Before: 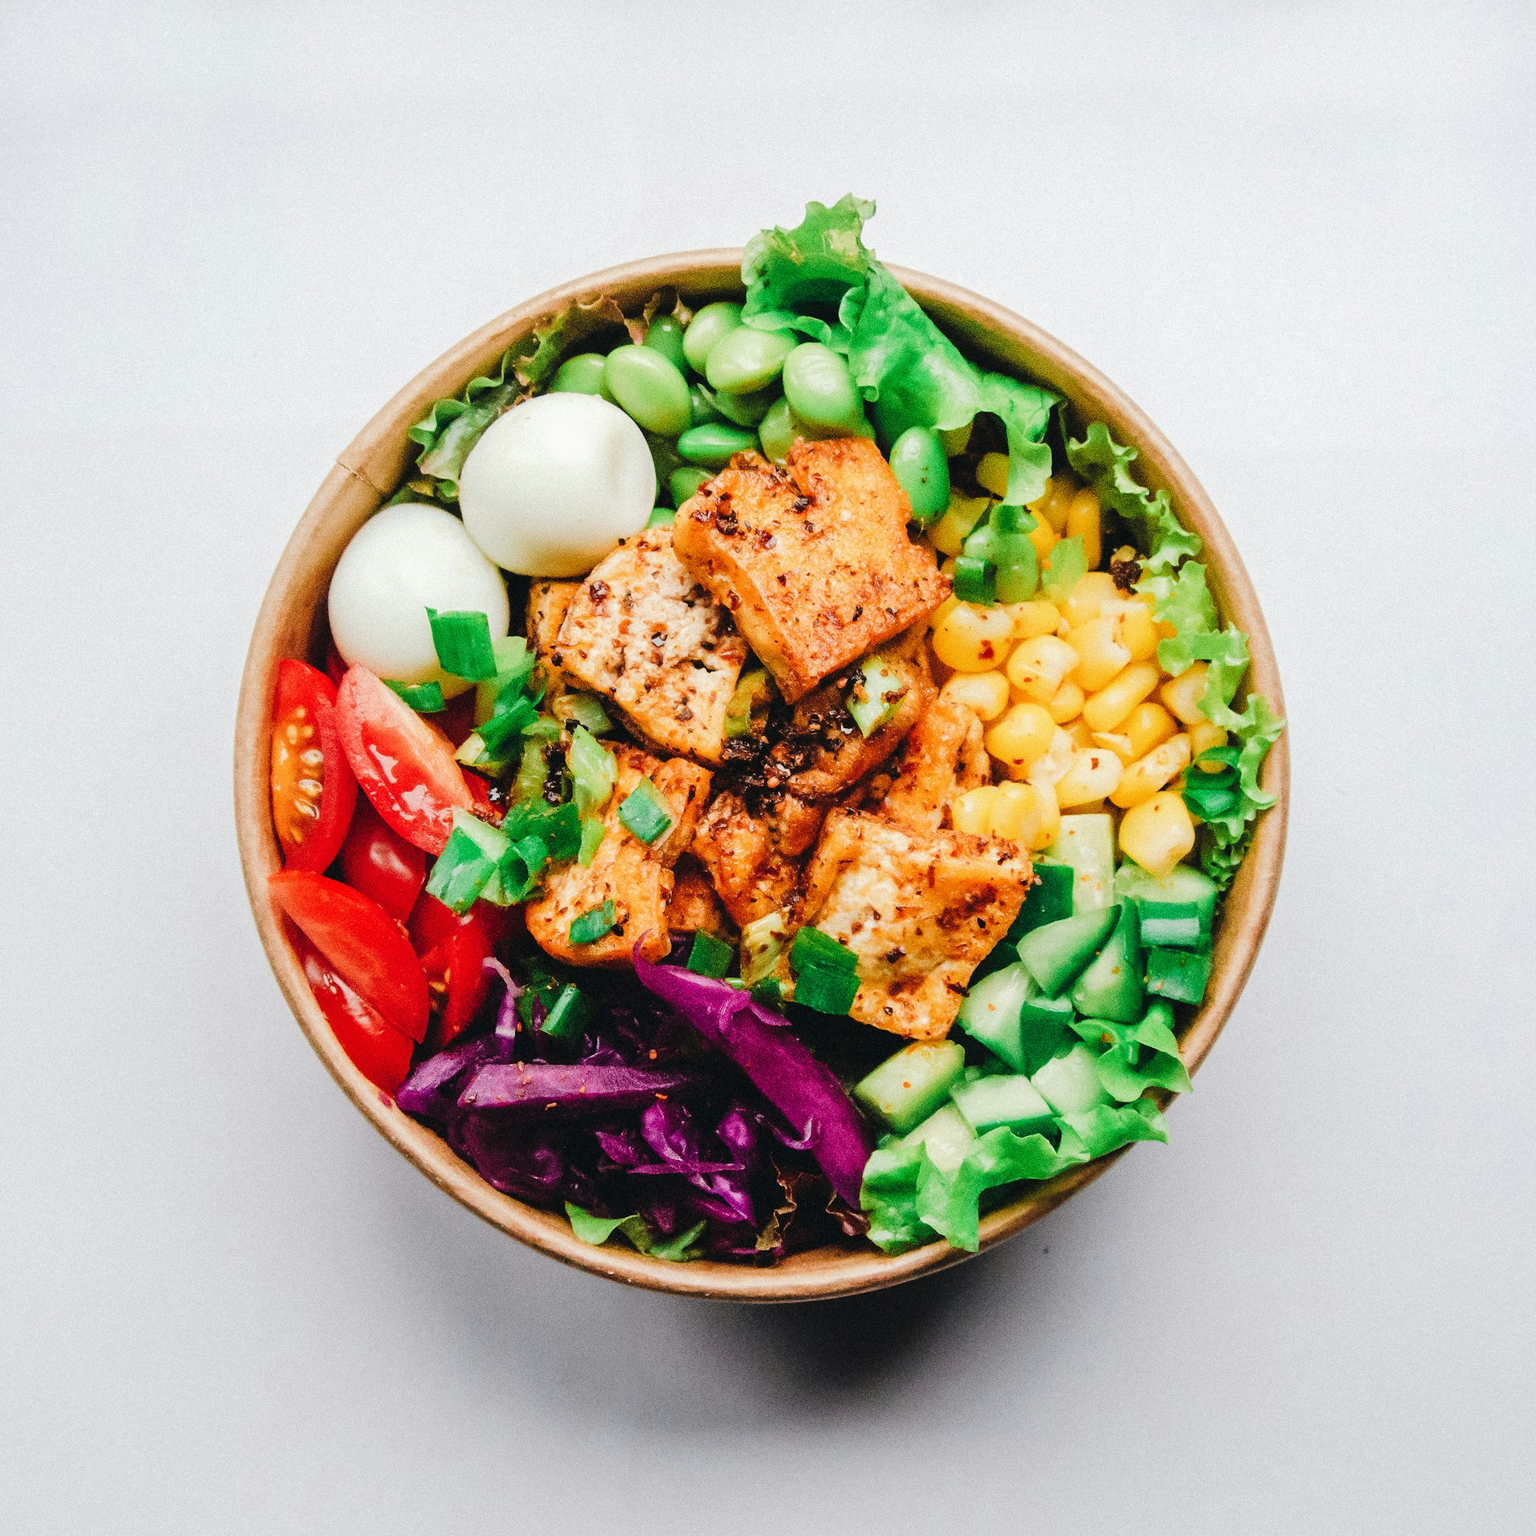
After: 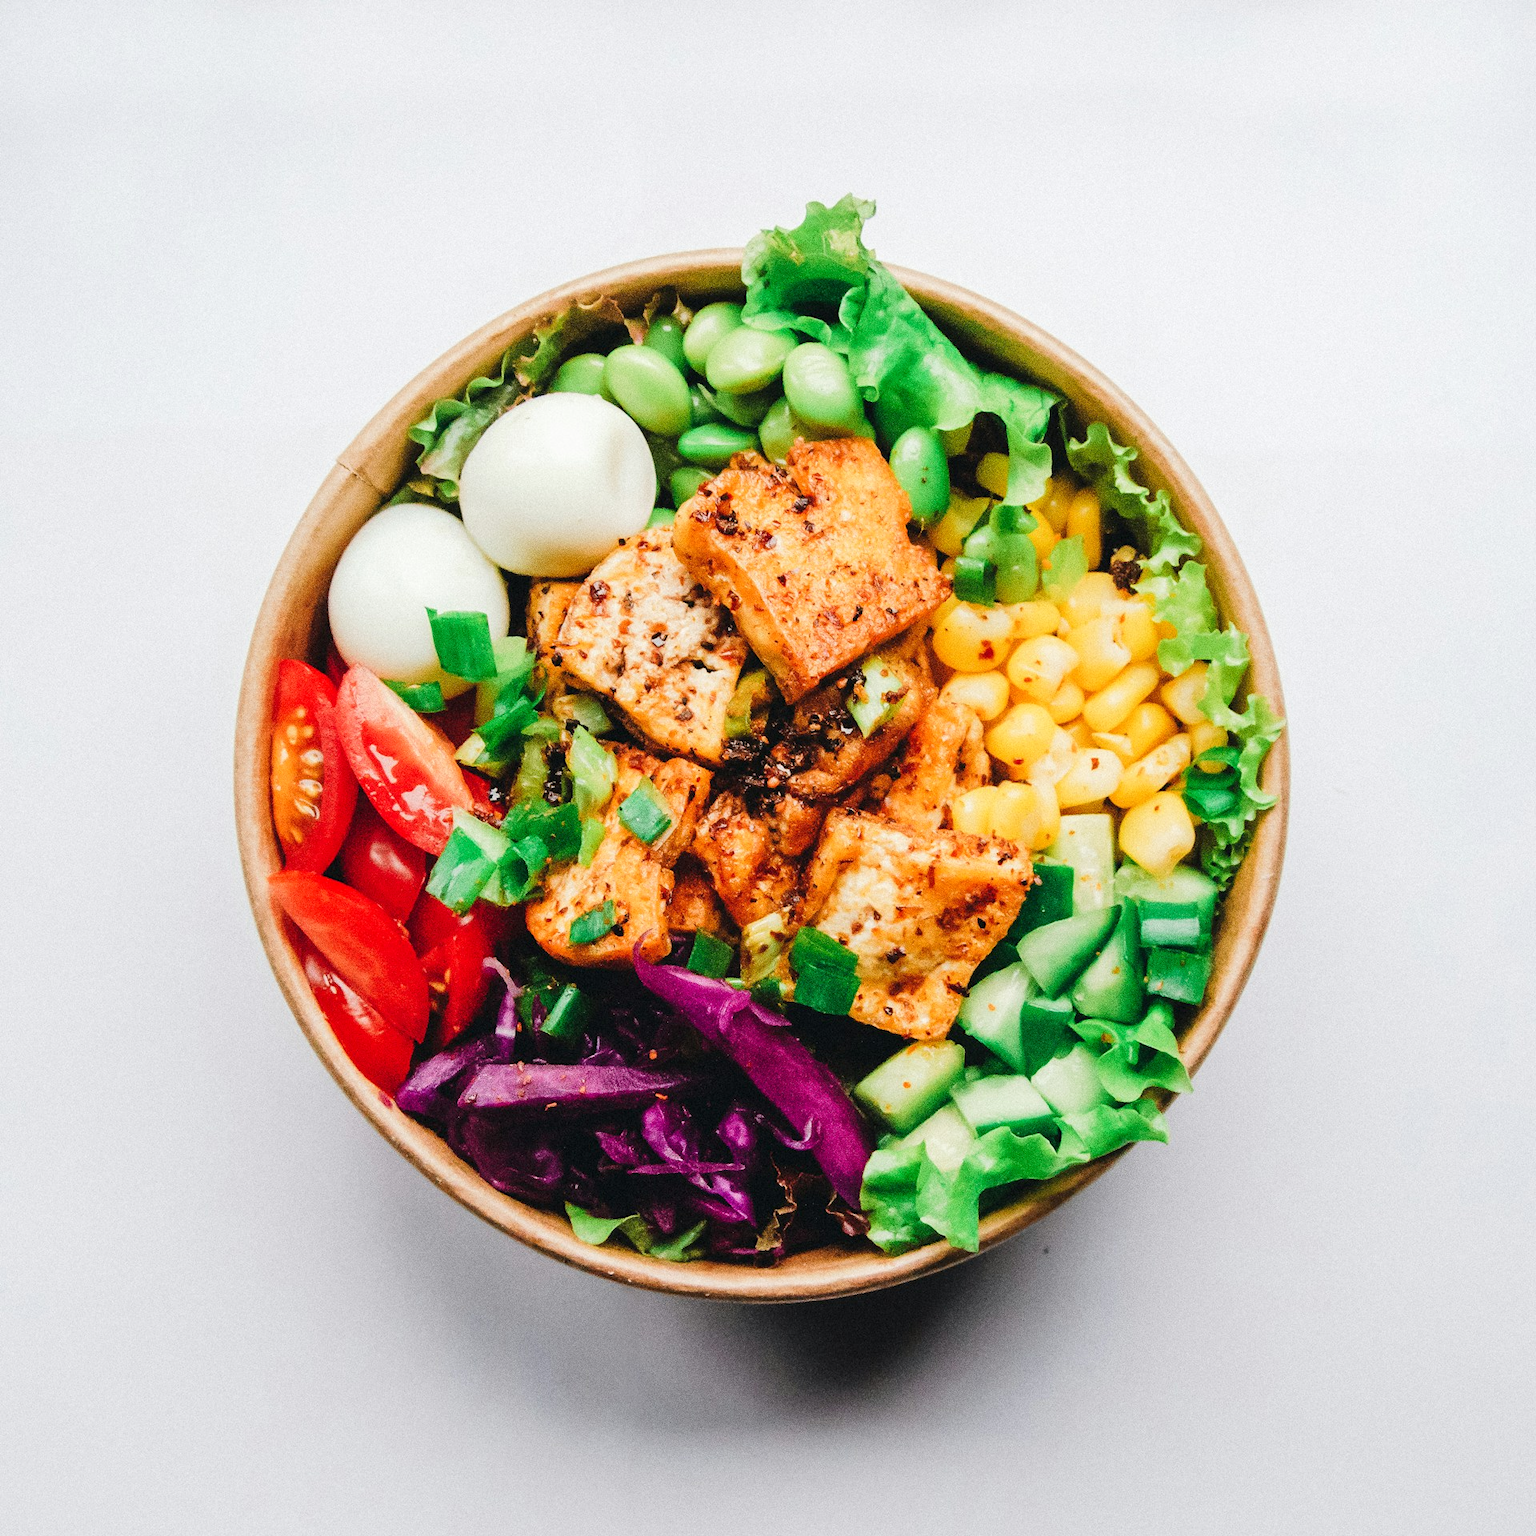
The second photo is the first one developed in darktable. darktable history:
tone curve: curves: ch0 [(0, 0) (0.003, 0.003) (0.011, 0.011) (0.025, 0.026) (0.044, 0.046) (0.069, 0.071) (0.1, 0.103) (0.136, 0.14) (0.177, 0.183) (0.224, 0.231) (0.277, 0.286) (0.335, 0.346) (0.399, 0.412) (0.468, 0.483) (0.543, 0.56) (0.623, 0.643) (0.709, 0.732) (0.801, 0.826) (0.898, 0.917) (1, 1)], preserve colors none
